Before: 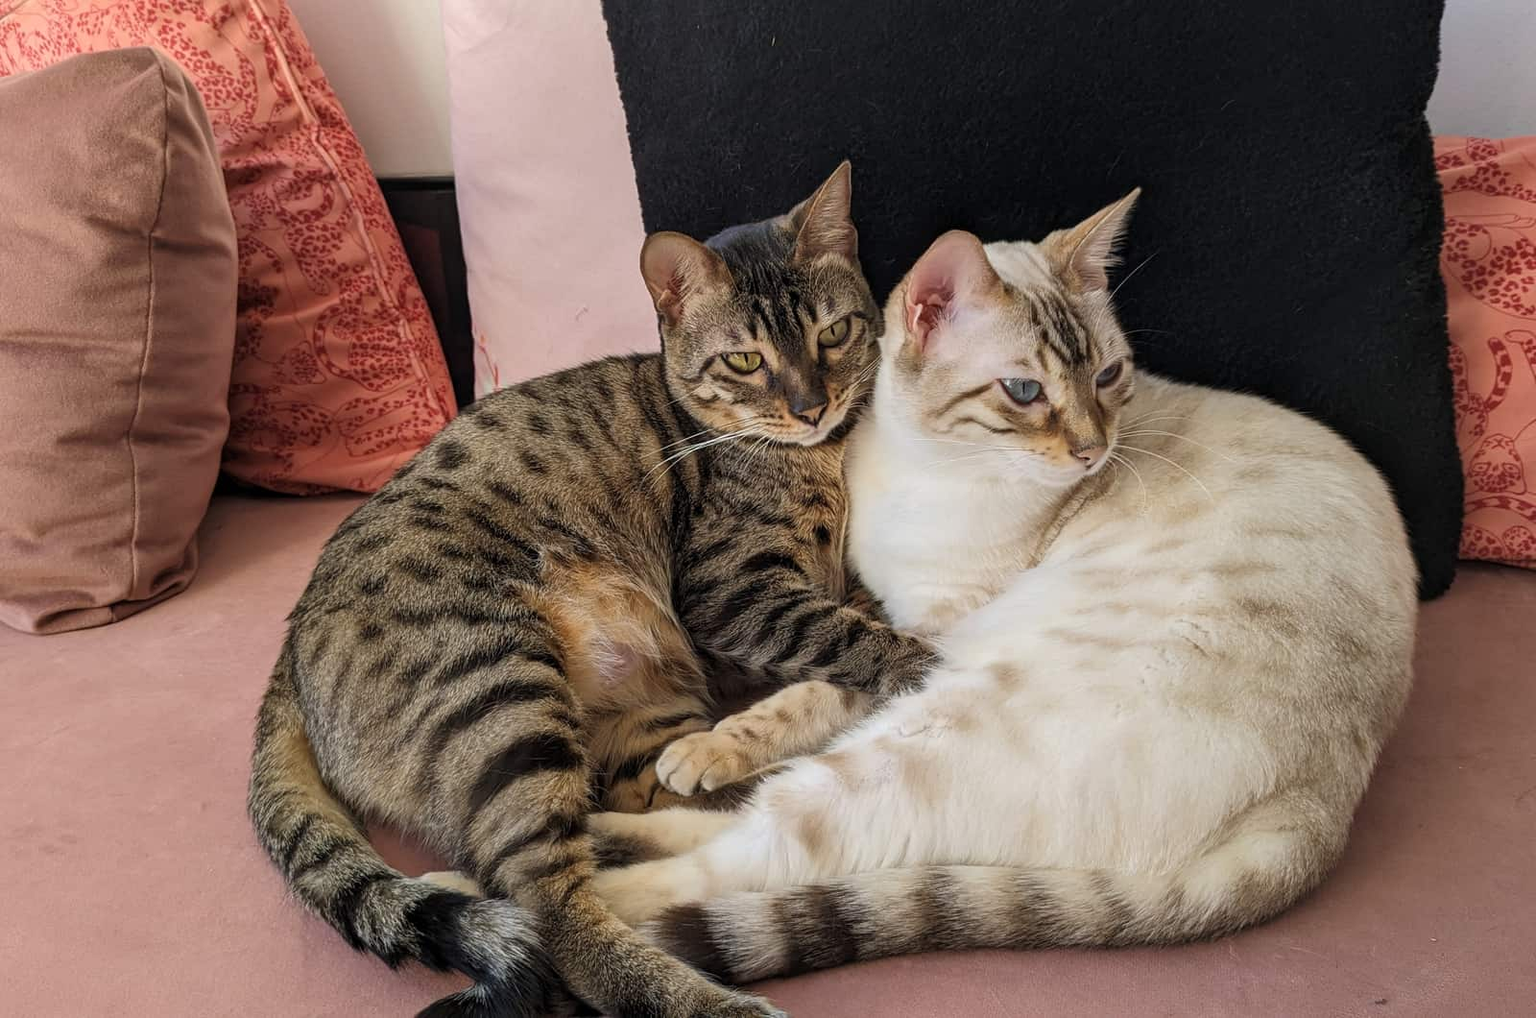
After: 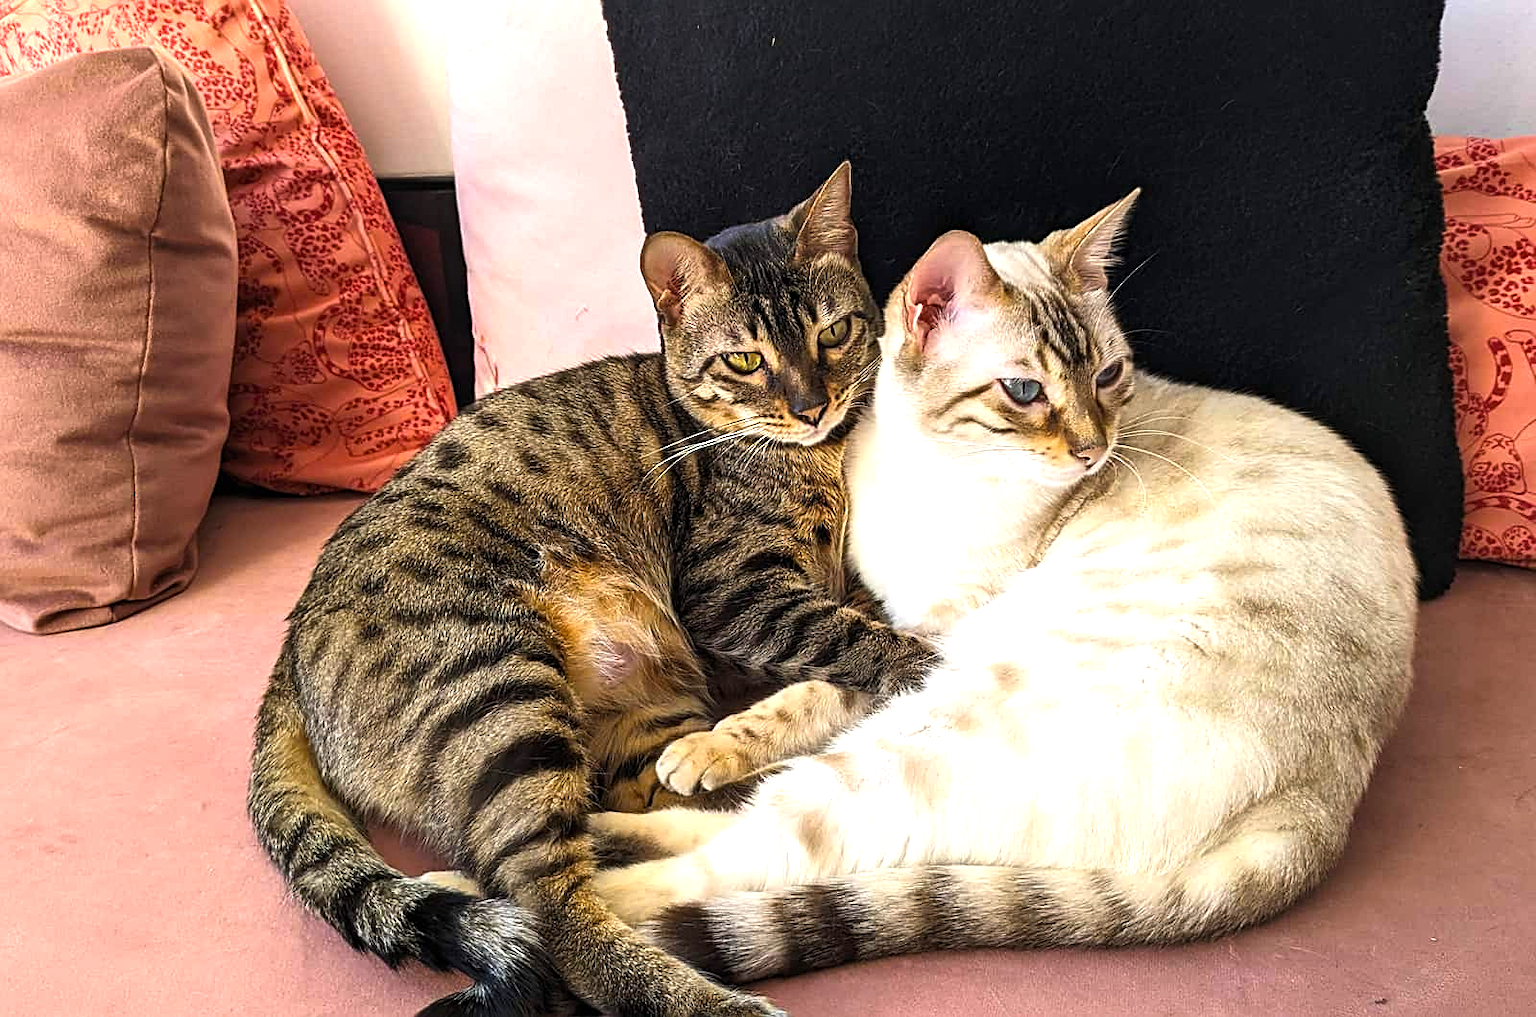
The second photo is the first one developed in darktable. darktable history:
sharpen: on, module defaults
exposure: black level correction 0, exposure 0.498 EV, compensate highlight preservation false
color balance rgb: power › luminance 1.32%, perceptual saturation grading › global saturation 25.03%, perceptual brilliance grading › global brilliance 14.34%, perceptual brilliance grading › shadows -35.566%, global vibrance 20%
